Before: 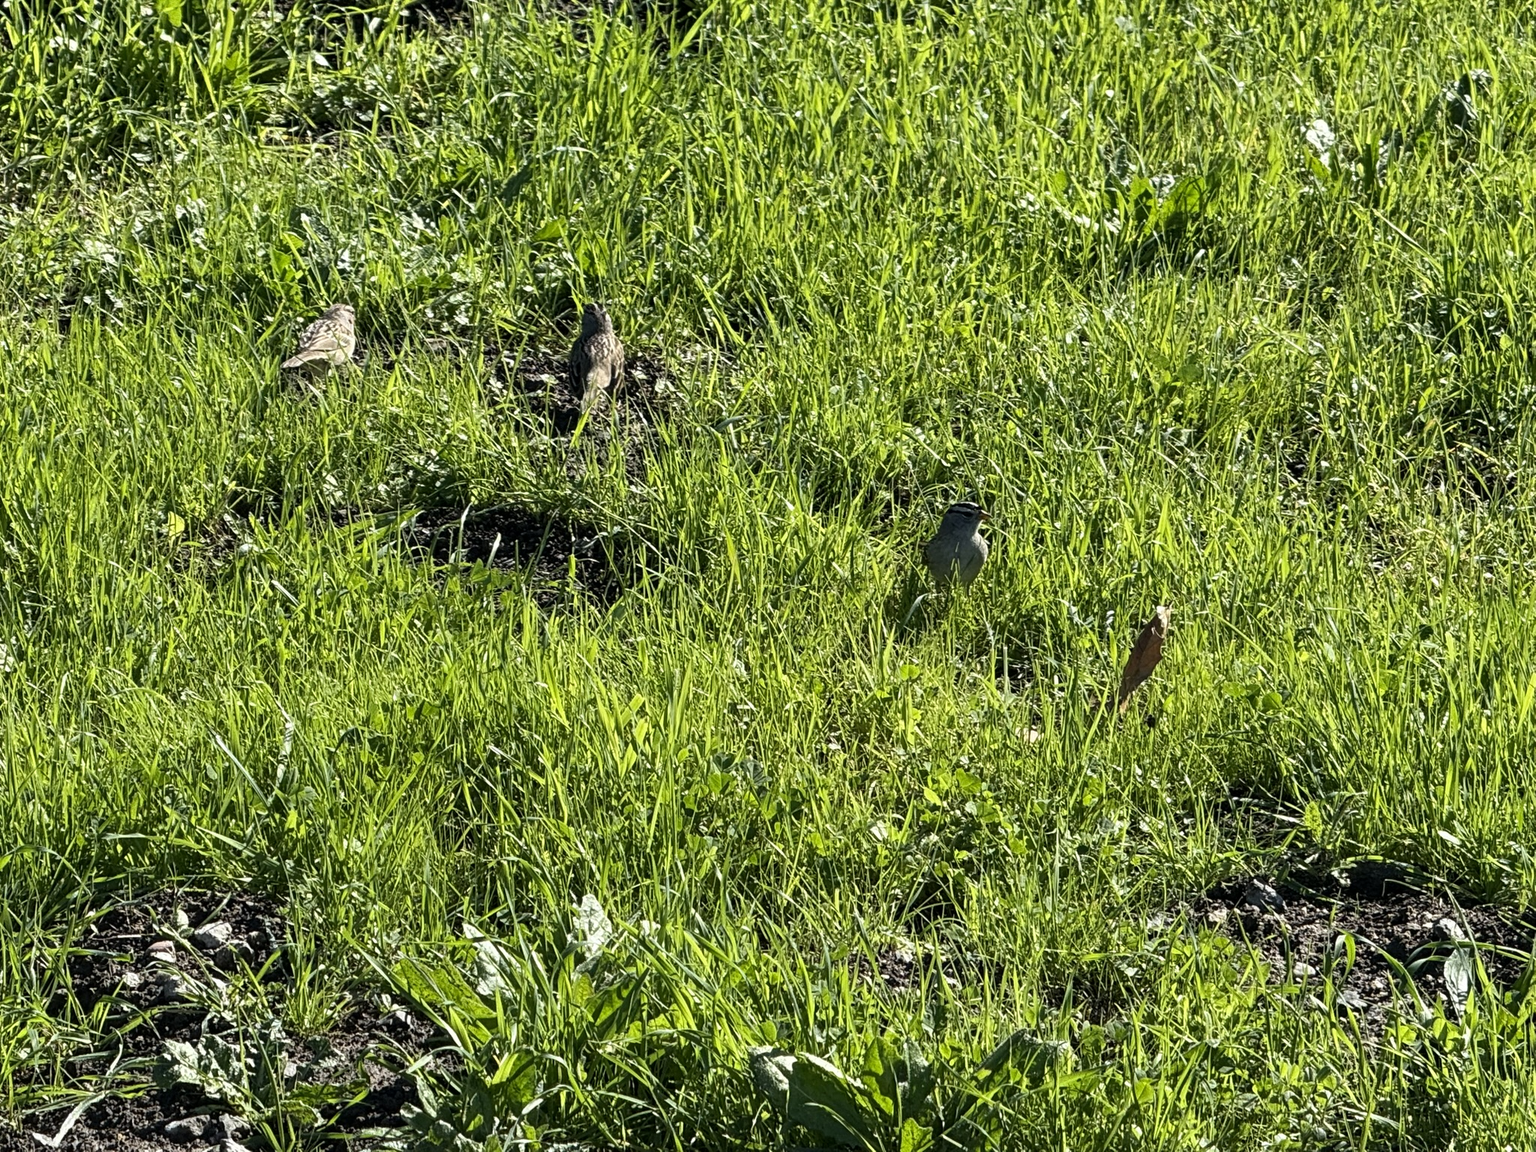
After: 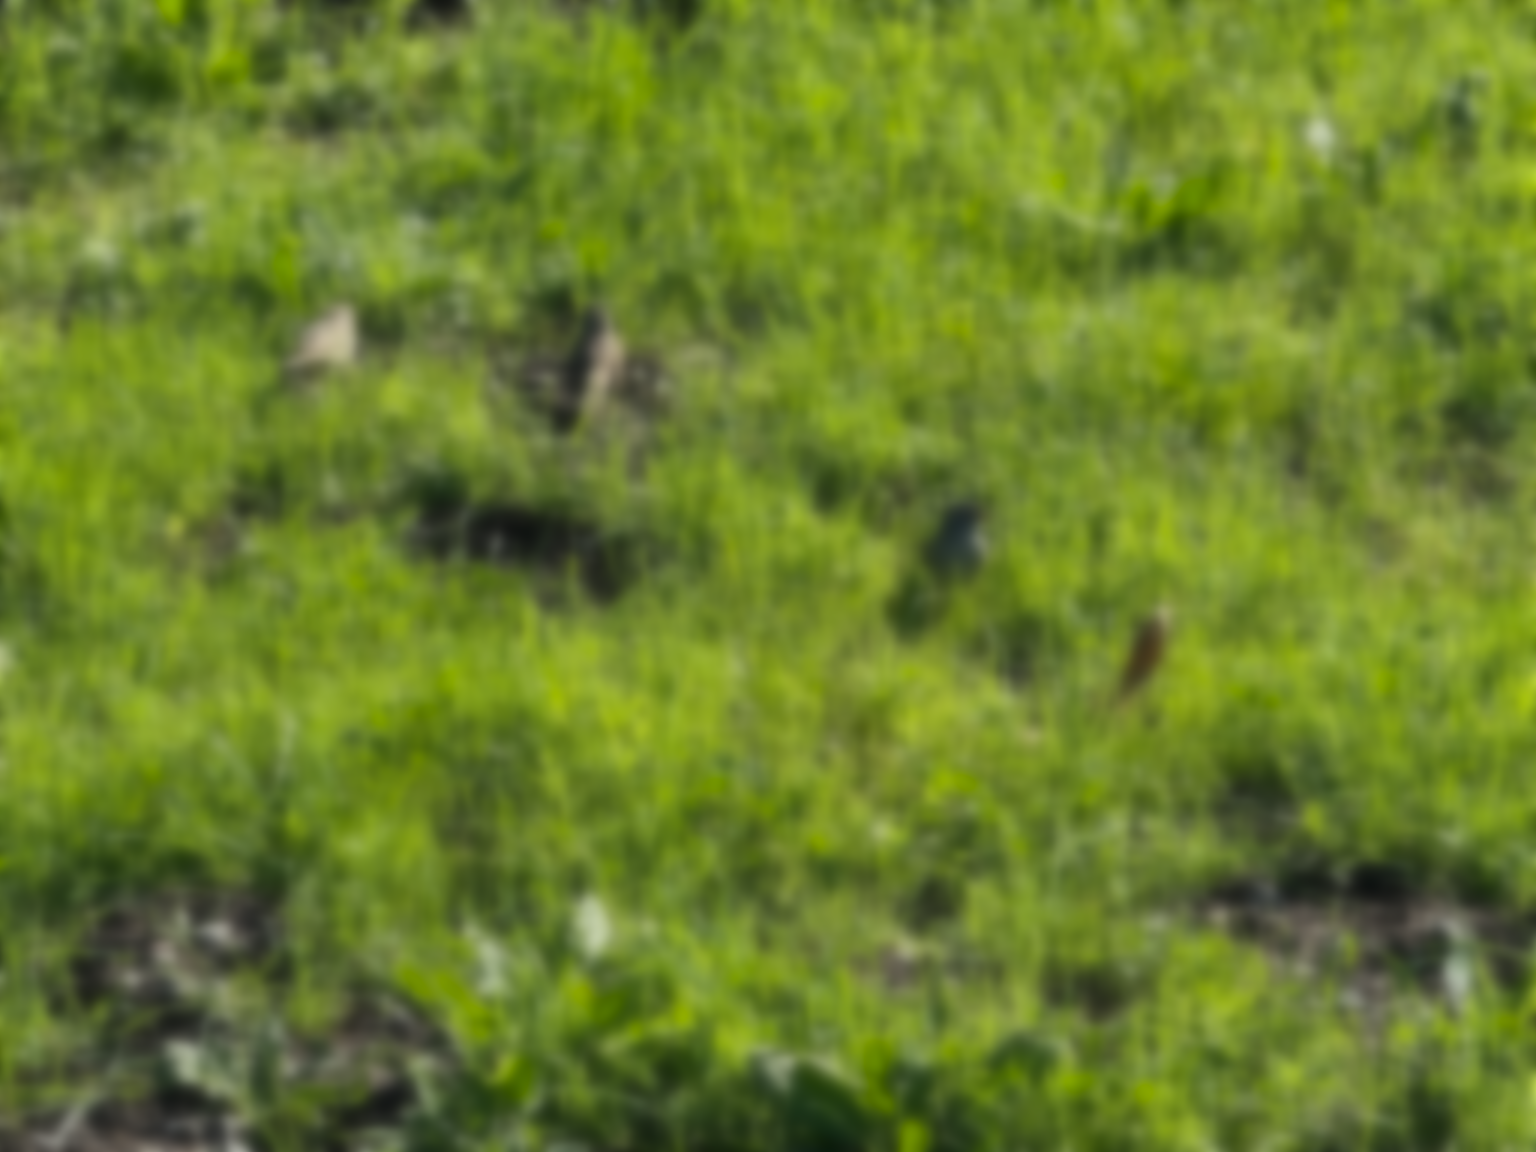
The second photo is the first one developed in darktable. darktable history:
sharpen: radius 1.4, amount 1.25, threshold 0.7
lowpass: on, module defaults
